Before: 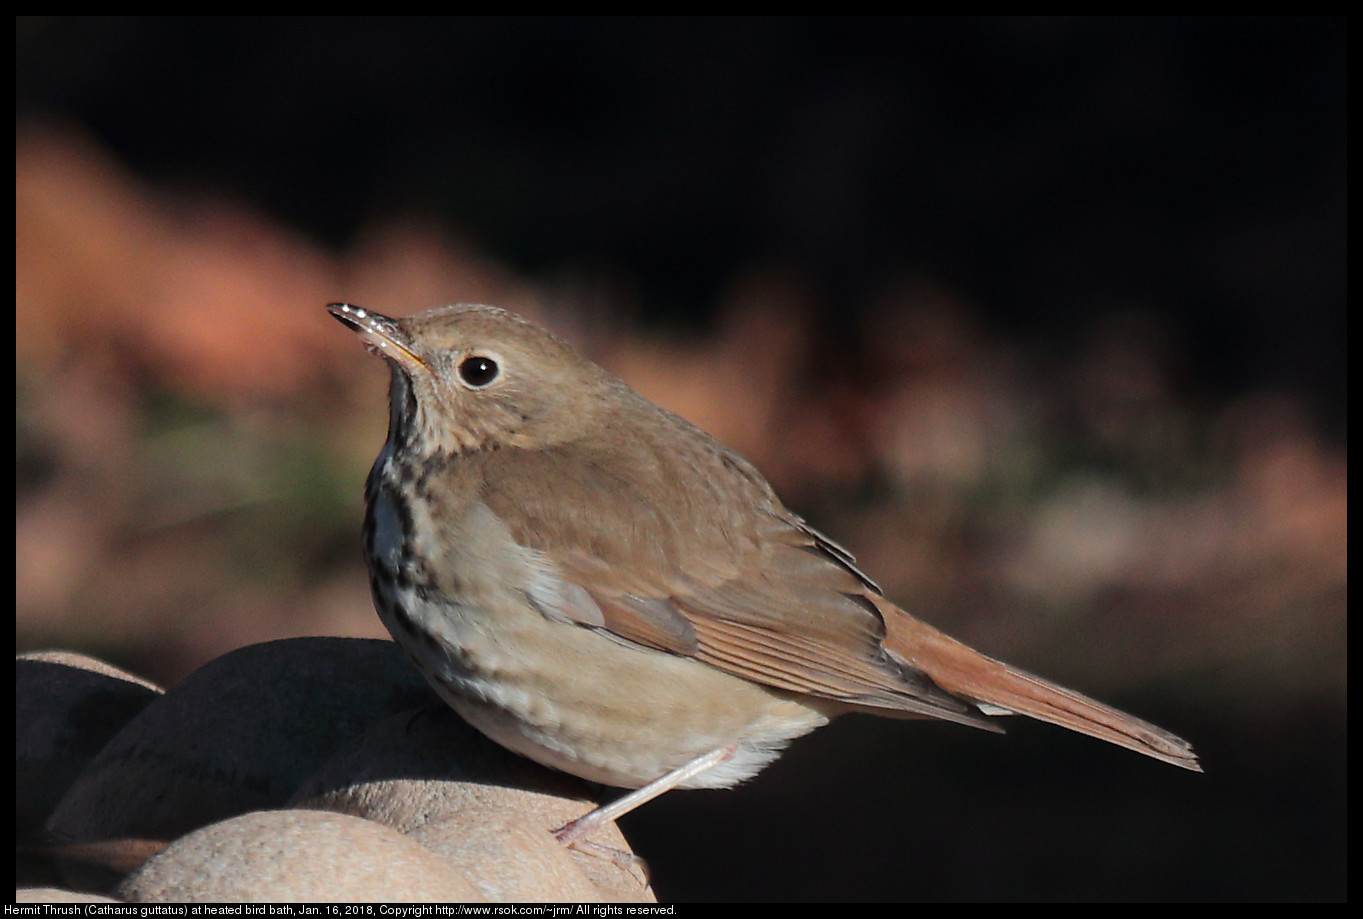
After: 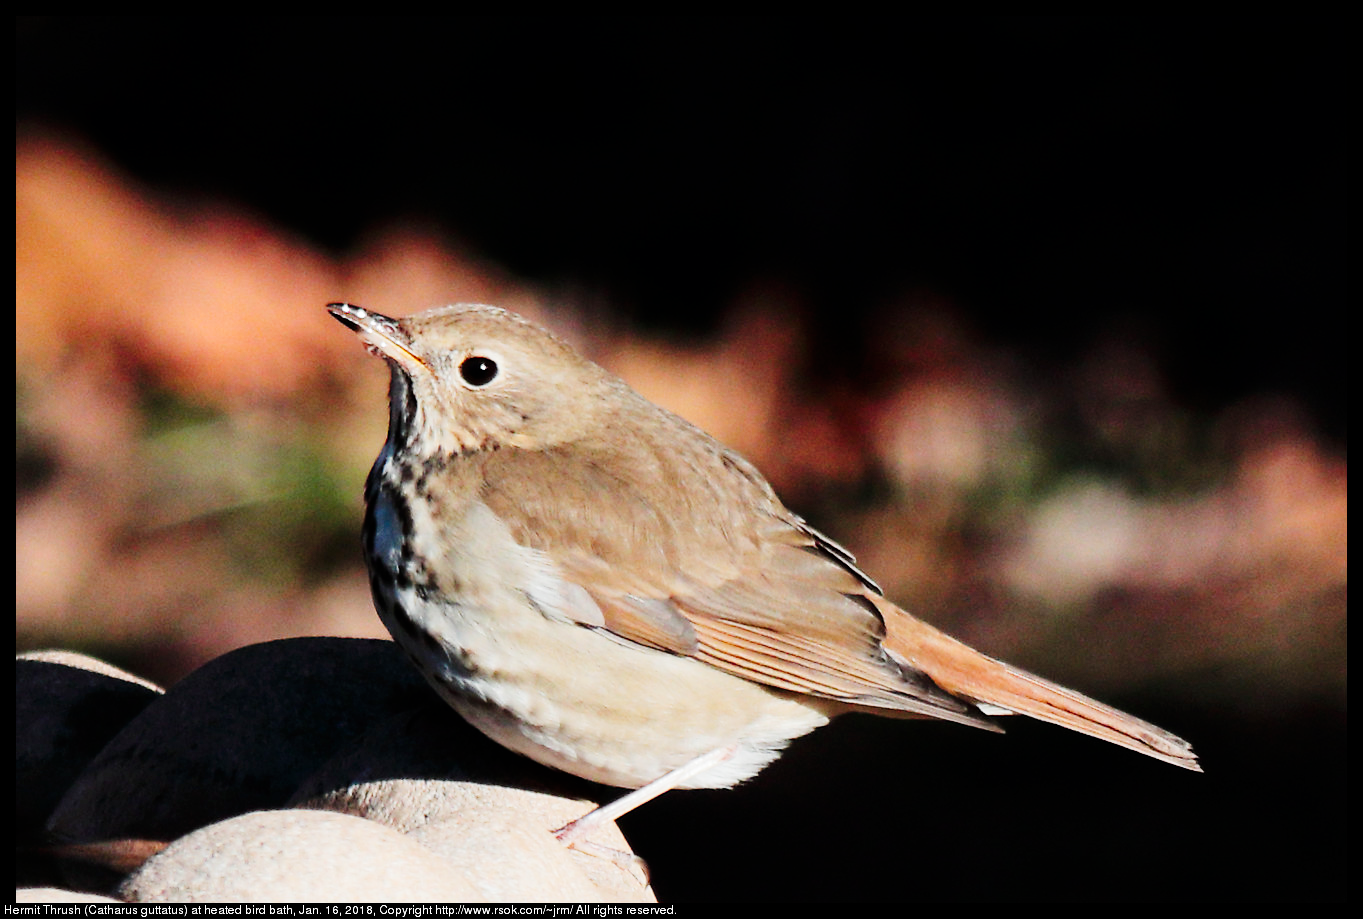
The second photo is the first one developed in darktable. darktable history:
tone curve: curves: ch0 [(0, 0) (0.004, 0) (0.133, 0.071) (0.325, 0.456) (0.832, 0.957) (1, 1)], preserve colors none
